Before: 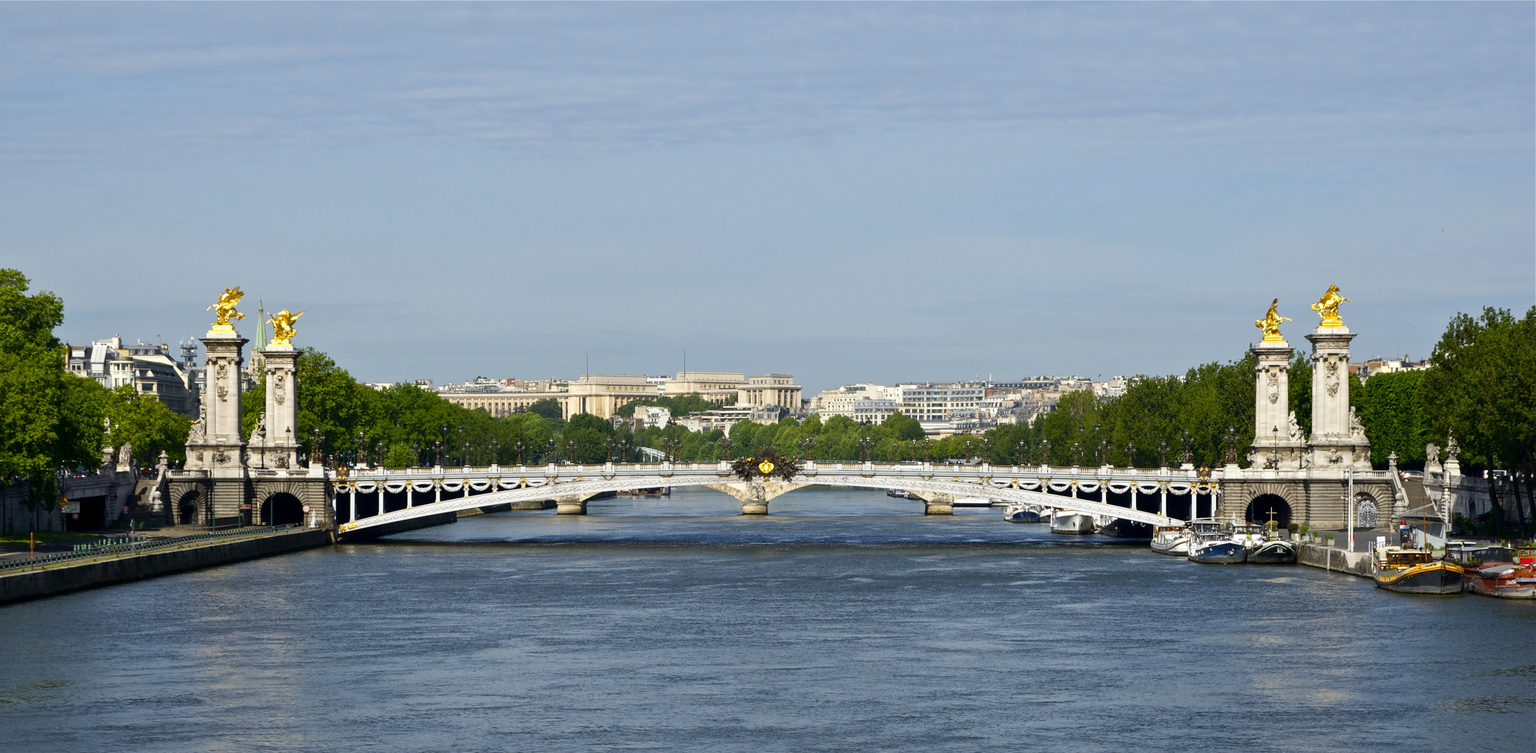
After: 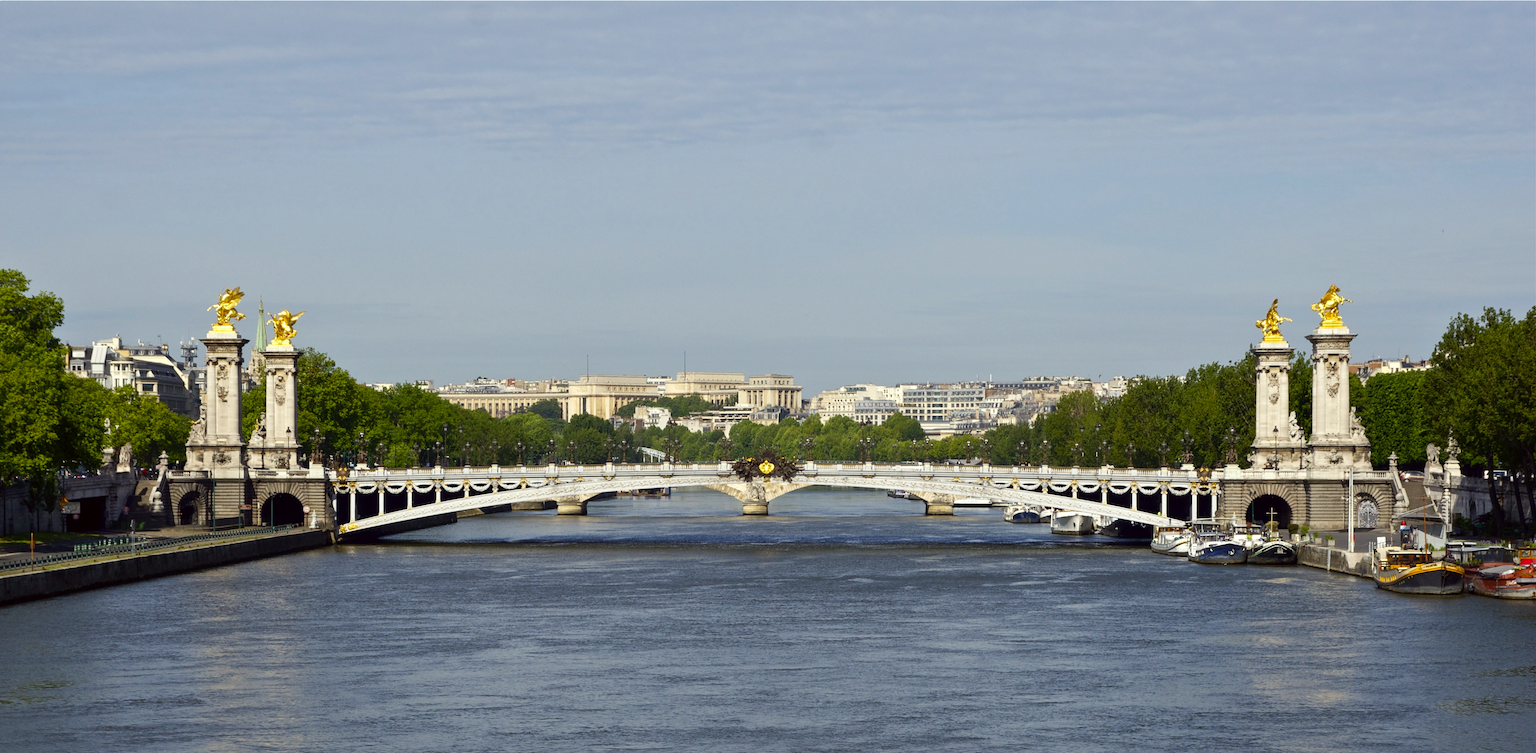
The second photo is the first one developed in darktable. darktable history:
color correction: highlights a* -1.07, highlights b* 4.5, shadows a* 3.54
